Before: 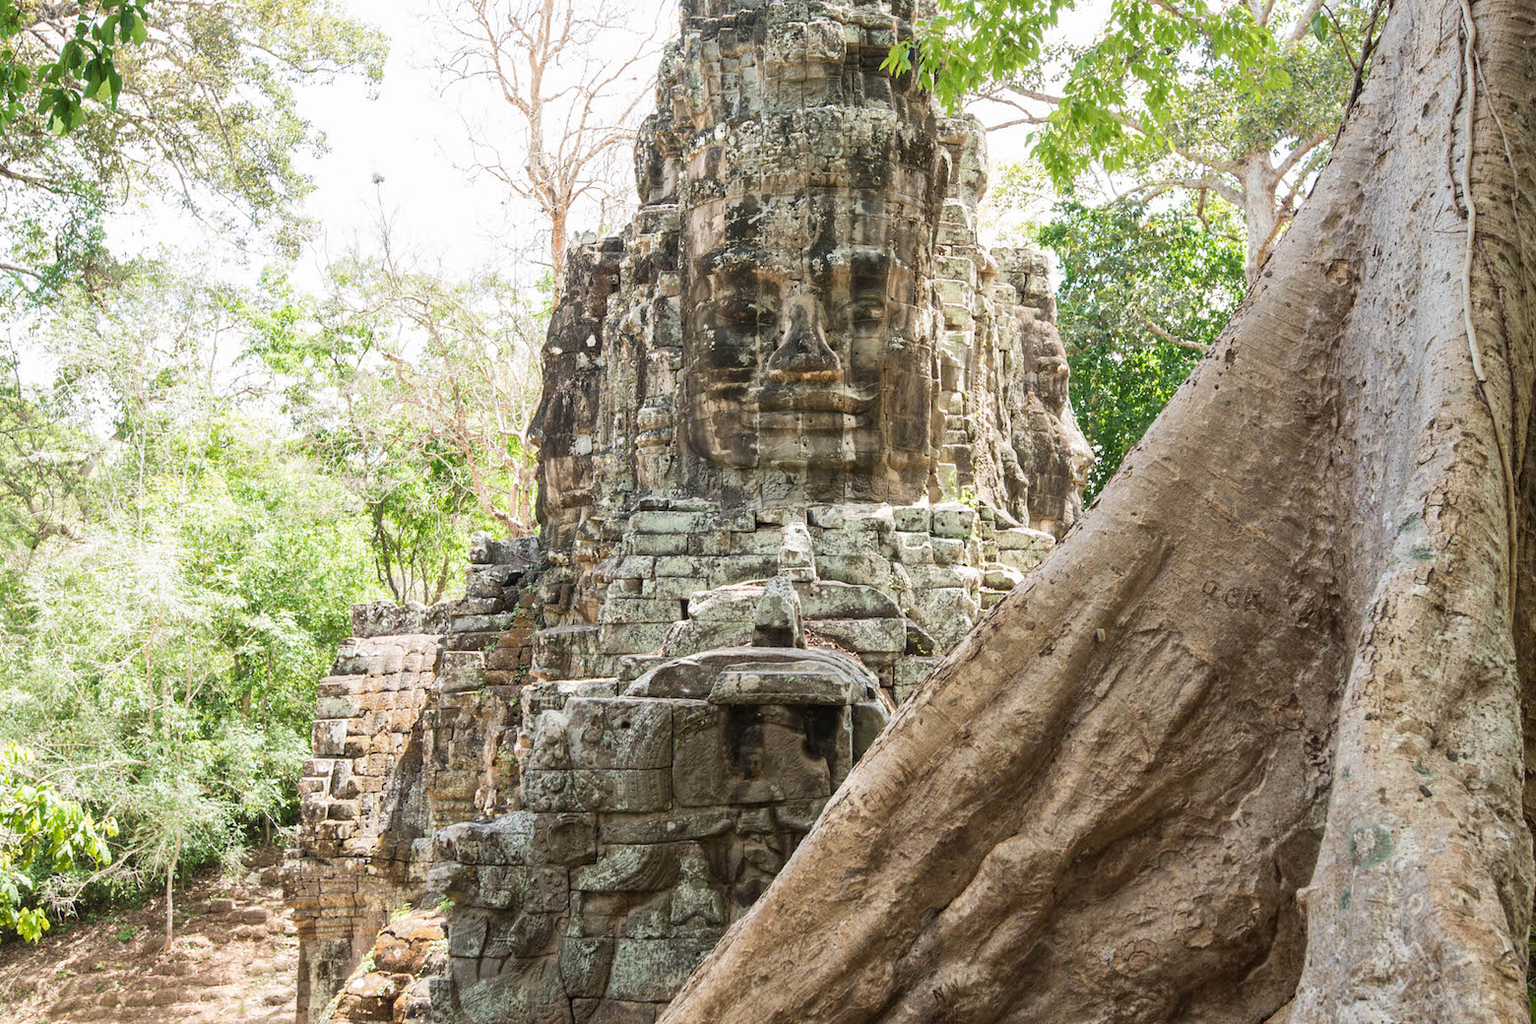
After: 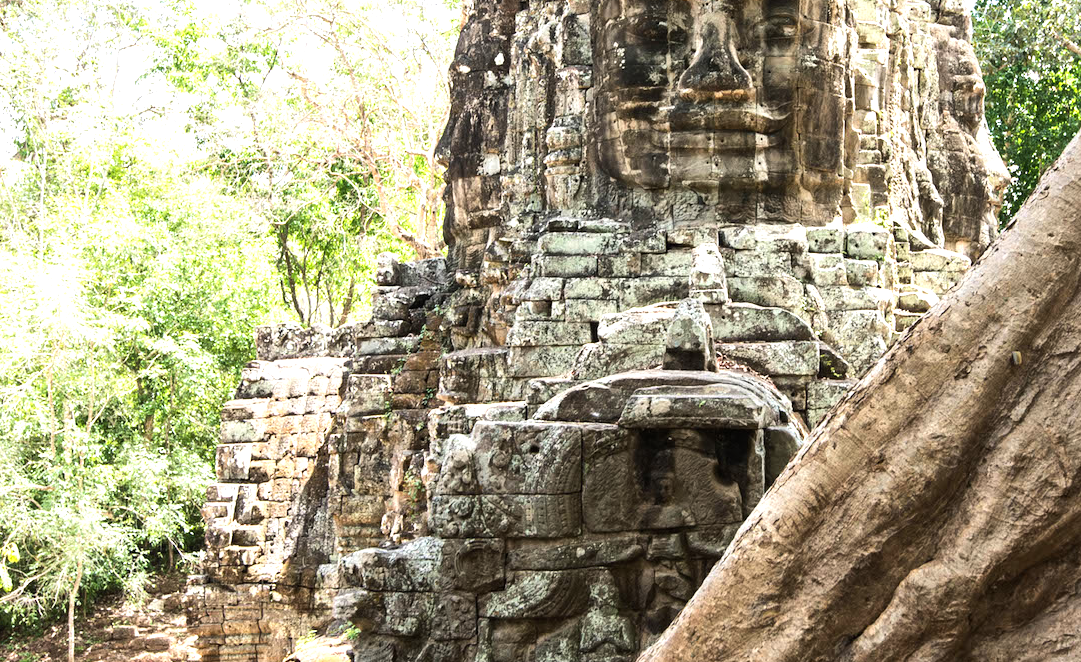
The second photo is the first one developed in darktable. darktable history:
tone equalizer: -8 EV -0.75 EV, -7 EV -0.7 EV, -6 EV -0.6 EV, -5 EV -0.4 EV, -3 EV 0.4 EV, -2 EV 0.6 EV, -1 EV 0.7 EV, +0 EV 0.75 EV, edges refinement/feathering 500, mask exposure compensation -1.57 EV, preserve details no
crop: left 6.488%, top 27.668%, right 24.183%, bottom 8.656%
